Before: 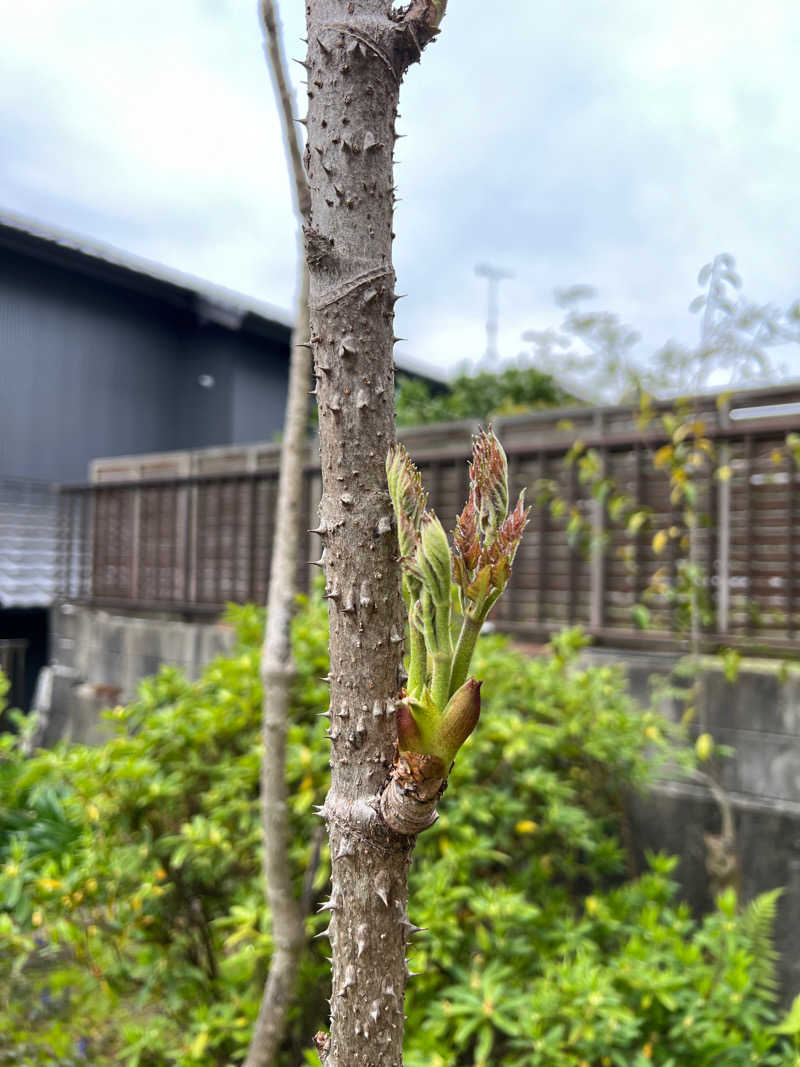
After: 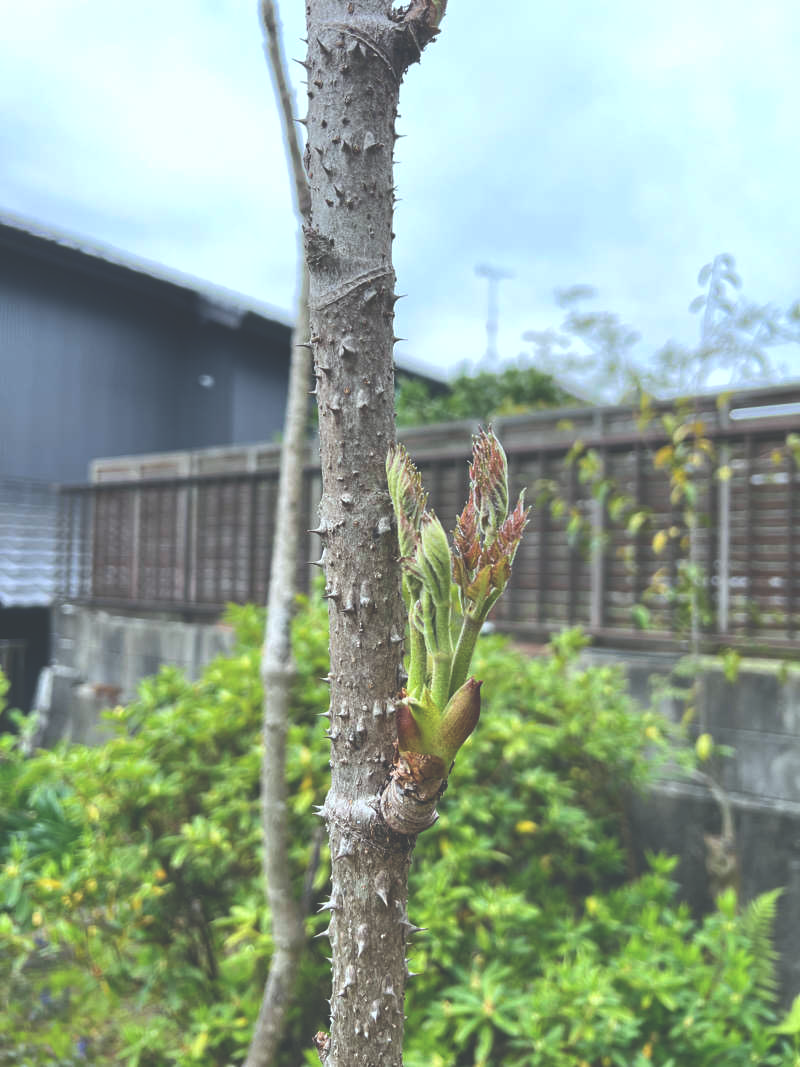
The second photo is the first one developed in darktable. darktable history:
color calibration: illuminant Planckian (black body), adaptation linear Bradford (ICC v4), x 0.364, y 0.367, temperature 4407.2 K
exposure: black level correction -0.042, exposure 0.065 EV, compensate exposure bias true, compensate highlight preservation false
